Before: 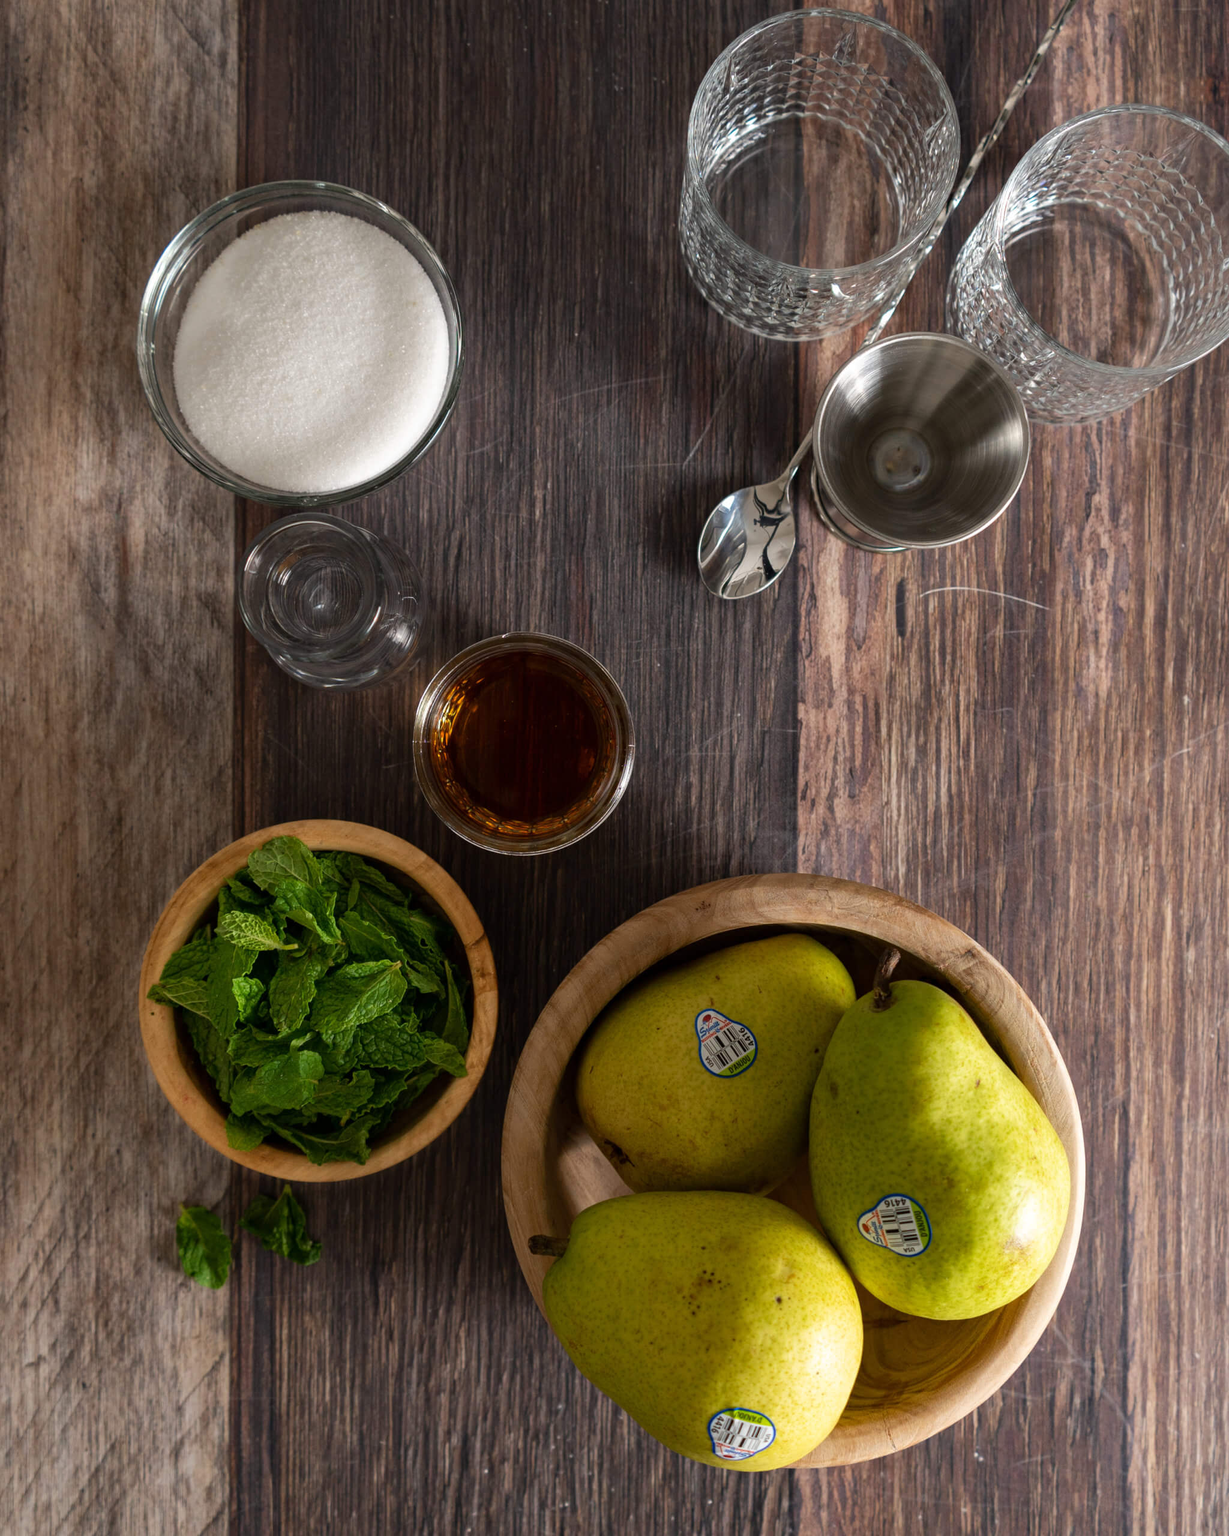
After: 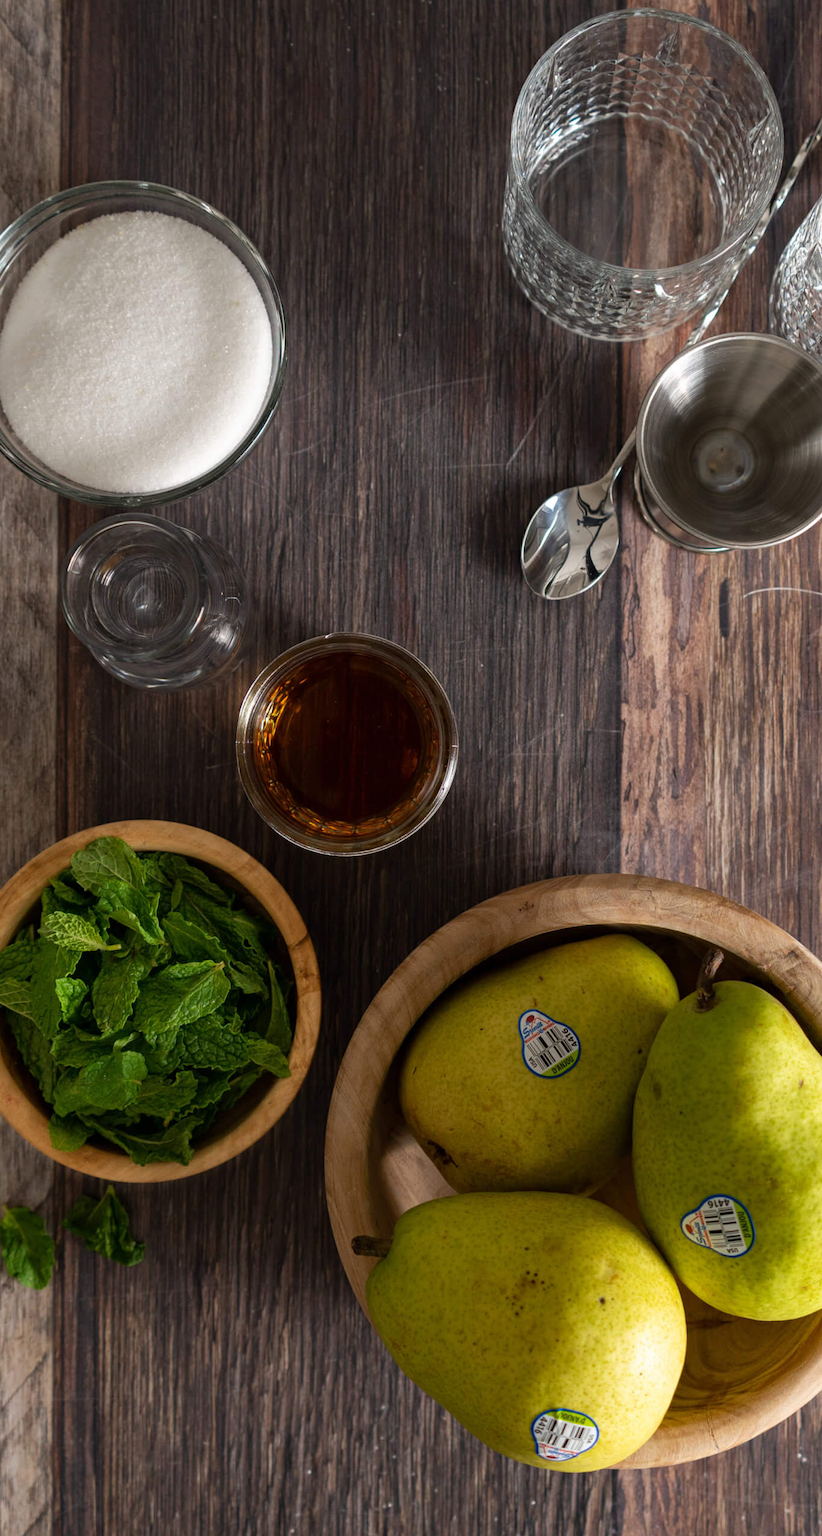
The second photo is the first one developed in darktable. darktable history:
crop and rotate: left 14.421%, right 18.668%
